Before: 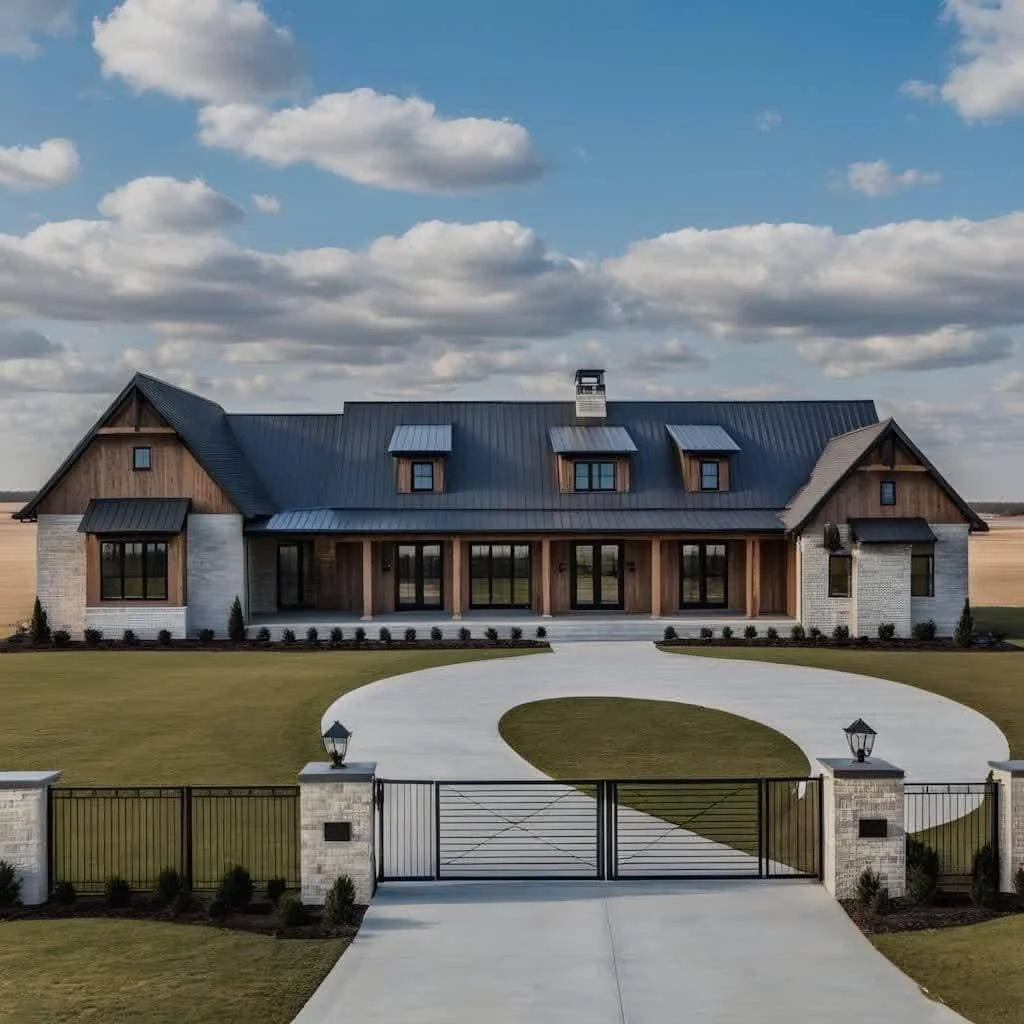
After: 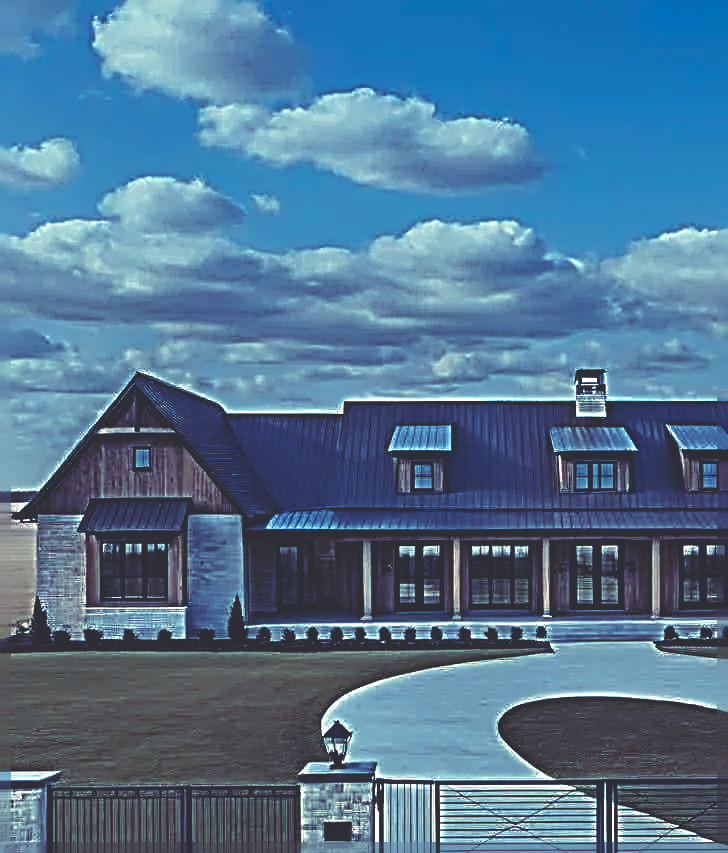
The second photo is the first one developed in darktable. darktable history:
rgb curve: curves: ch0 [(0, 0.186) (0.314, 0.284) (0.576, 0.466) (0.805, 0.691) (0.936, 0.886)]; ch1 [(0, 0.186) (0.314, 0.284) (0.581, 0.534) (0.771, 0.746) (0.936, 0.958)]; ch2 [(0, 0.216) (0.275, 0.39) (1, 1)], mode RGB, independent channels, compensate middle gray true, preserve colors none
sharpen: radius 4.001, amount 2
crop: right 28.885%, bottom 16.626%
haze removal: compatibility mode true, adaptive false
